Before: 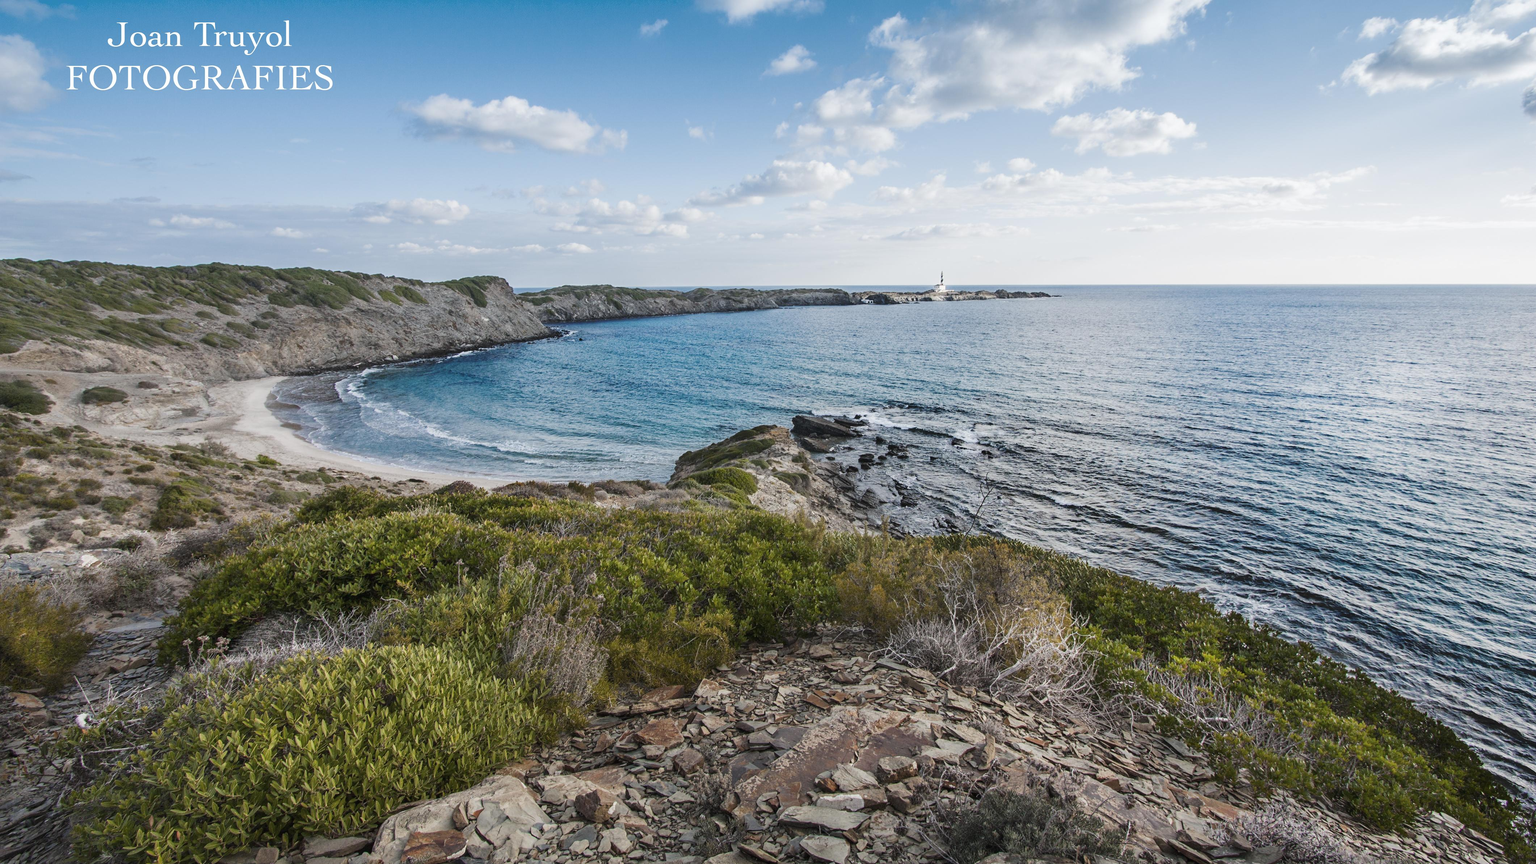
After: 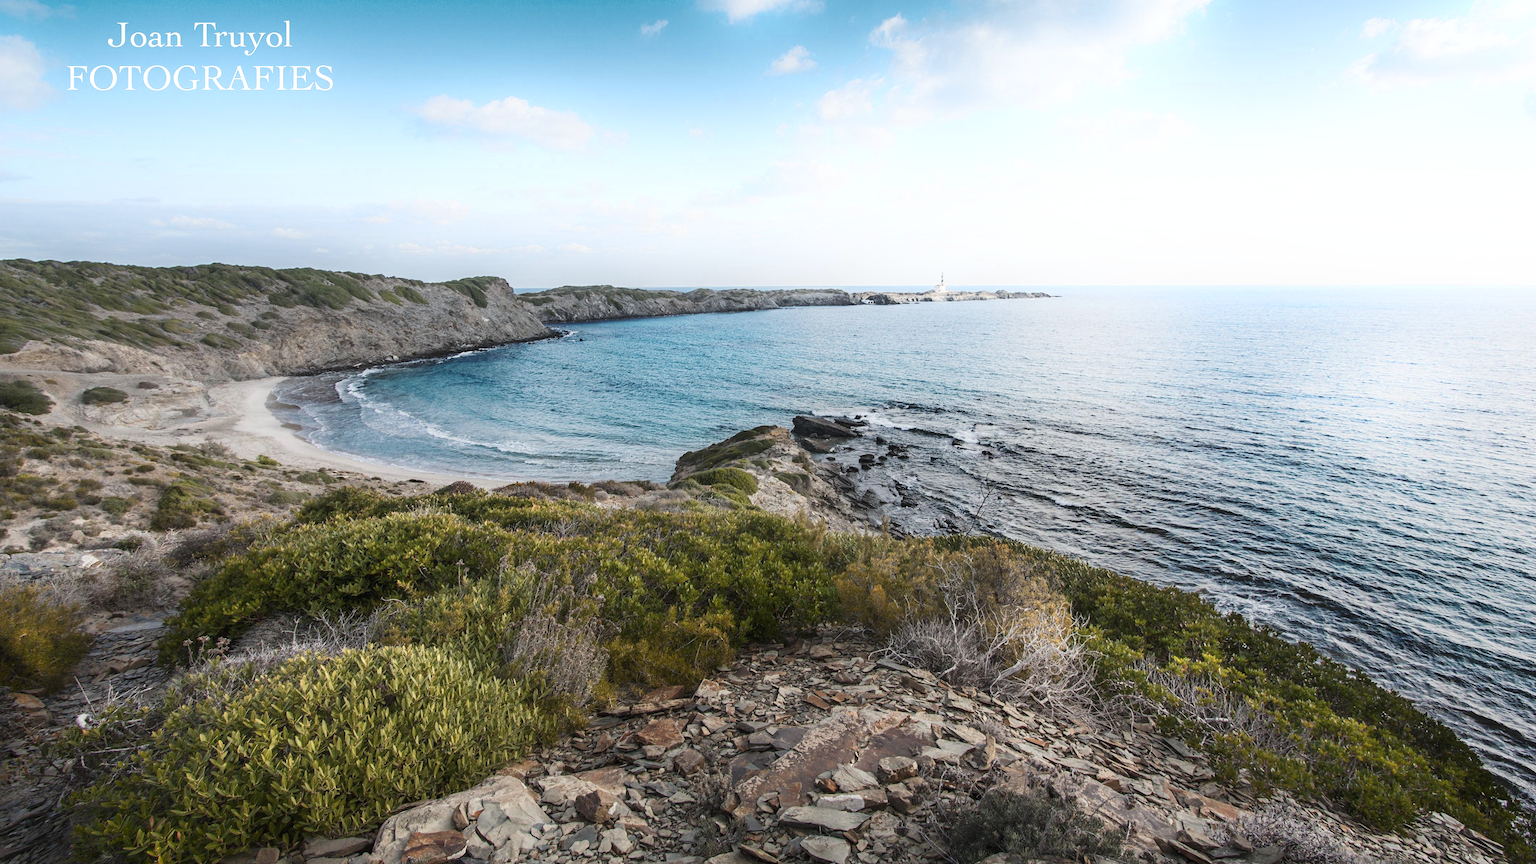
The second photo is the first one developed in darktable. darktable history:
shadows and highlights: shadows -55.2, highlights 85.33, soften with gaussian
color zones: curves: ch0 [(0.018, 0.548) (0.197, 0.654) (0.425, 0.447) (0.605, 0.658) (0.732, 0.579)]; ch1 [(0.105, 0.531) (0.224, 0.531) (0.386, 0.39) (0.618, 0.456) (0.732, 0.456) (0.956, 0.421)]; ch2 [(0.039, 0.583) (0.215, 0.465) (0.399, 0.544) (0.465, 0.548) (0.614, 0.447) (0.724, 0.43) (0.882, 0.623) (0.956, 0.632)]
